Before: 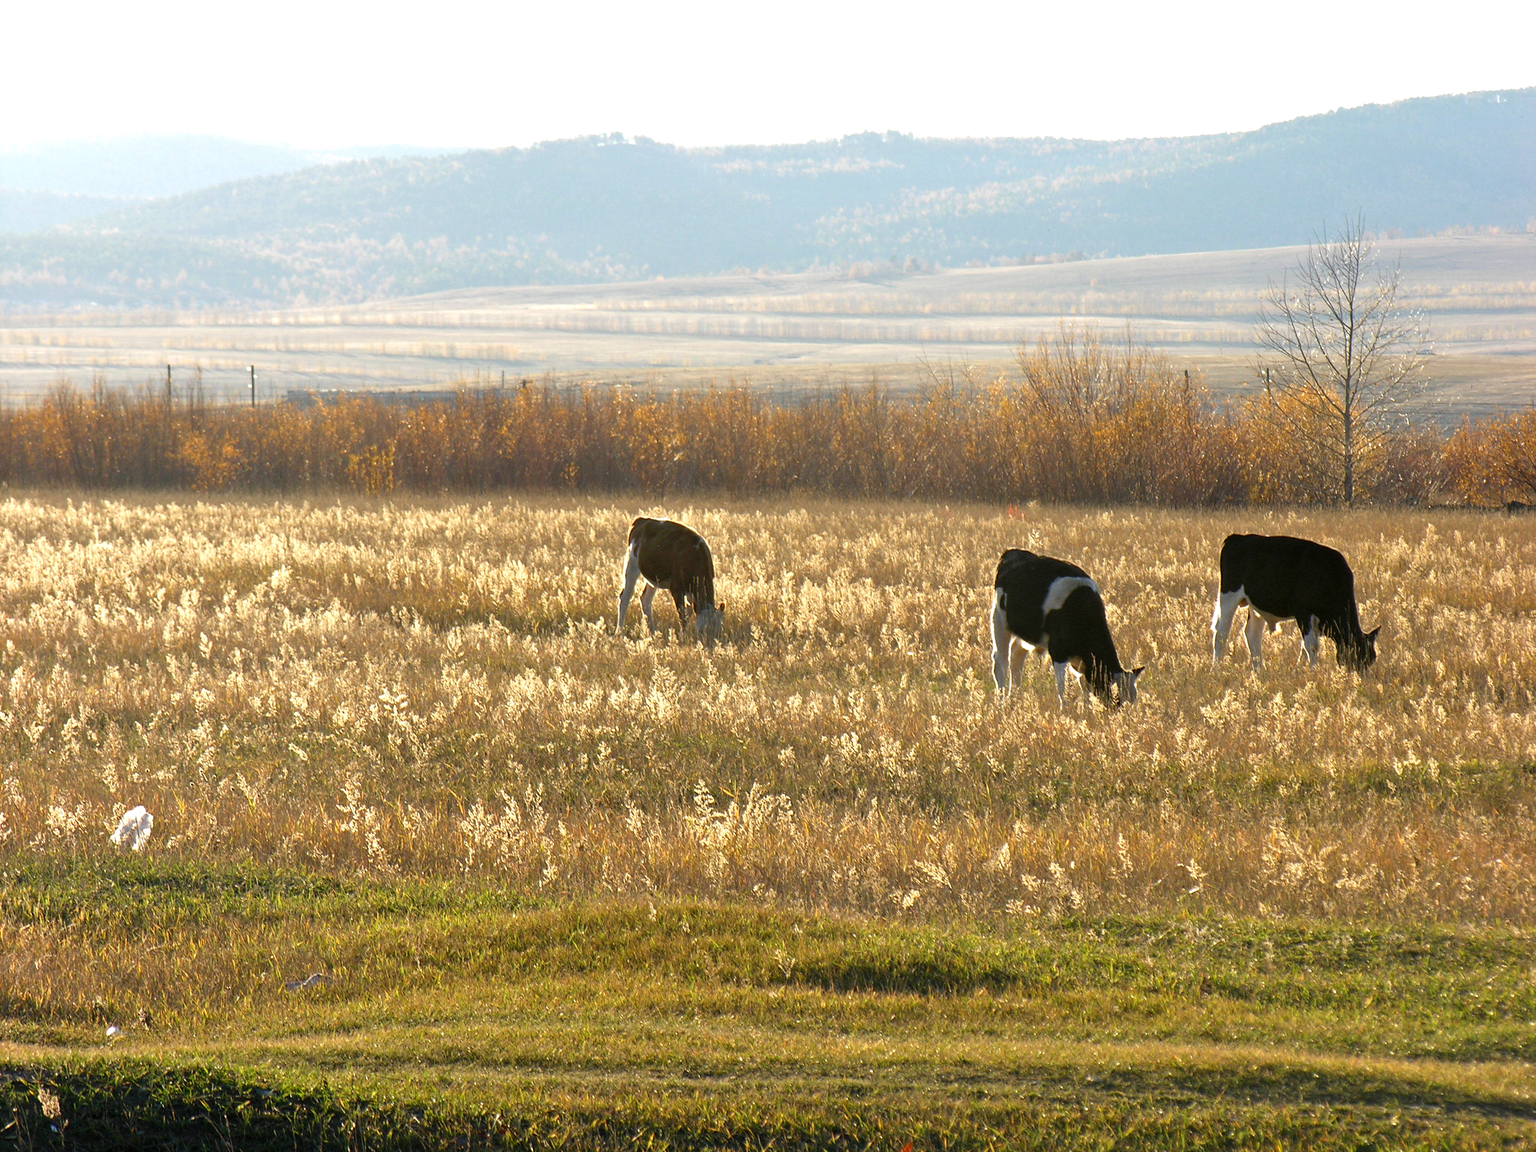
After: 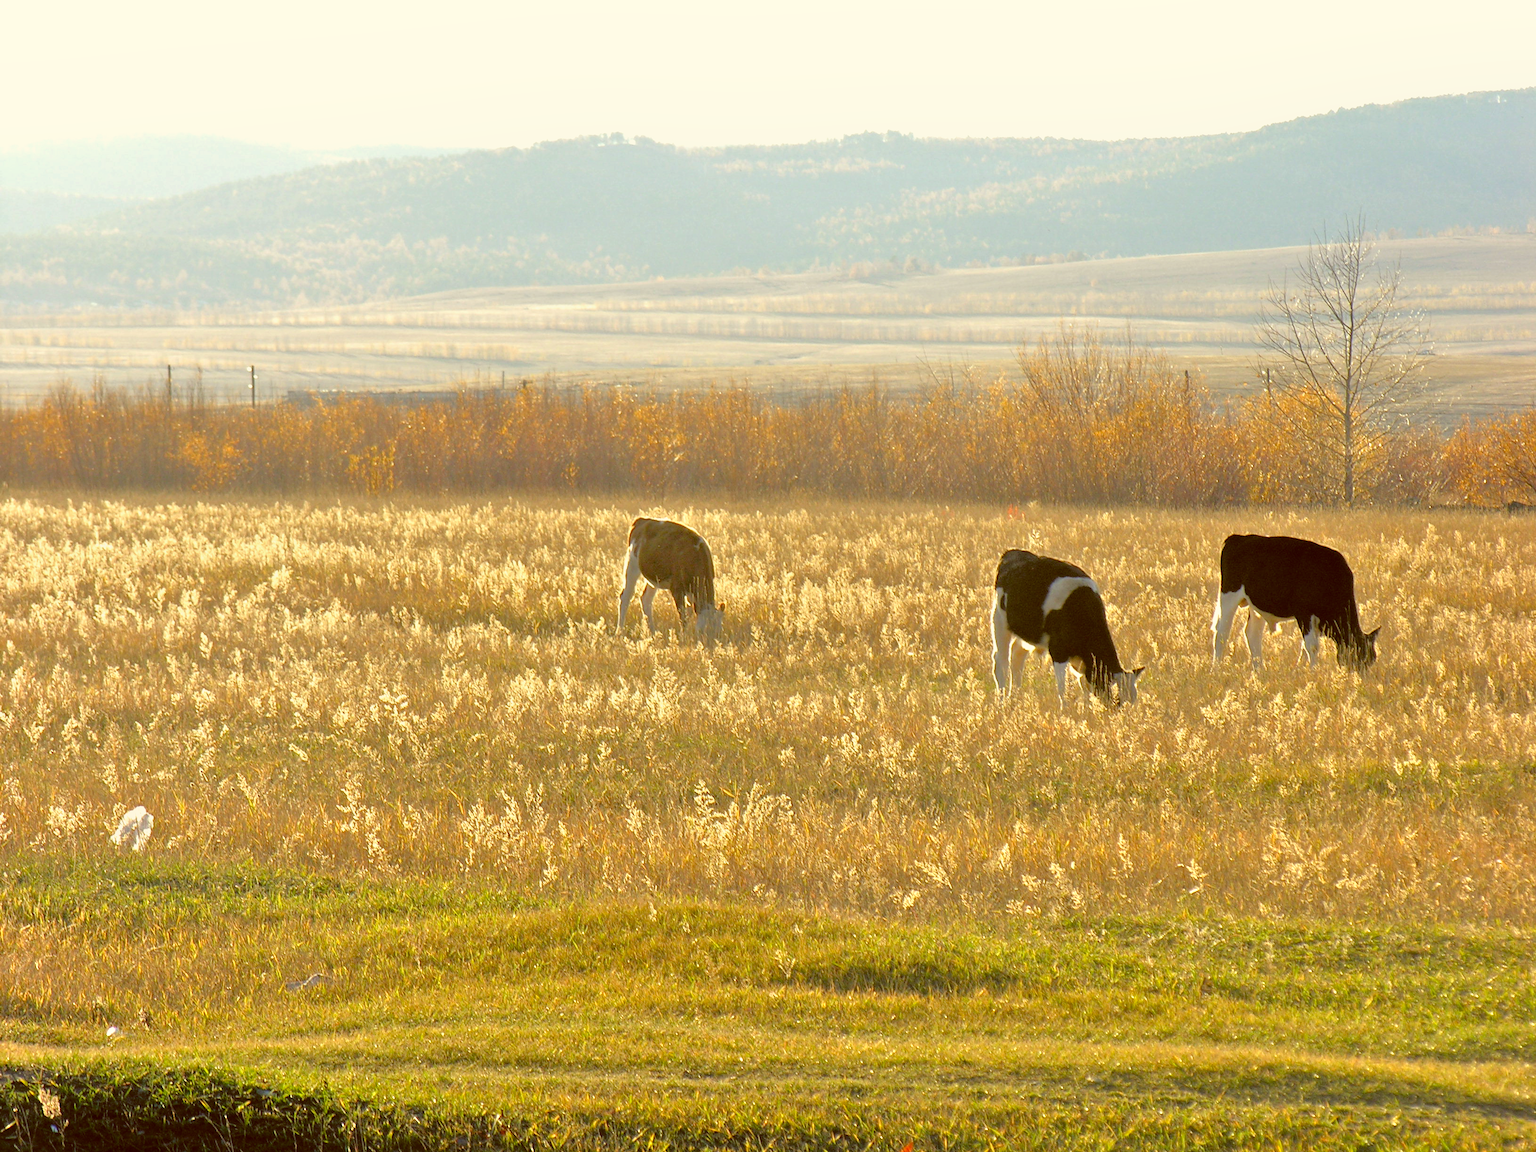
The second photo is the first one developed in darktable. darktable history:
contrast equalizer: octaves 7, y [[0.6 ×6], [0.55 ×6], [0 ×6], [0 ×6], [0 ×6]], mix -0.36
color balance: lift [1.001, 1.007, 1, 0.993], gamma [1.023, 1.026, 1.01, 0.974], gain [0.964, 1.059, 1.073, 0.927]
tone equalizer: -7 EV 0.15 EV, -6 EV 0.6 EV, -5 EV 1.15 EV, -4 EV 1.33 EV, -3 EV 1.15 EV, -2 EV 0.6 EV, -1 EV 0.15 EV, mask exposure compensation -0.5 EV
